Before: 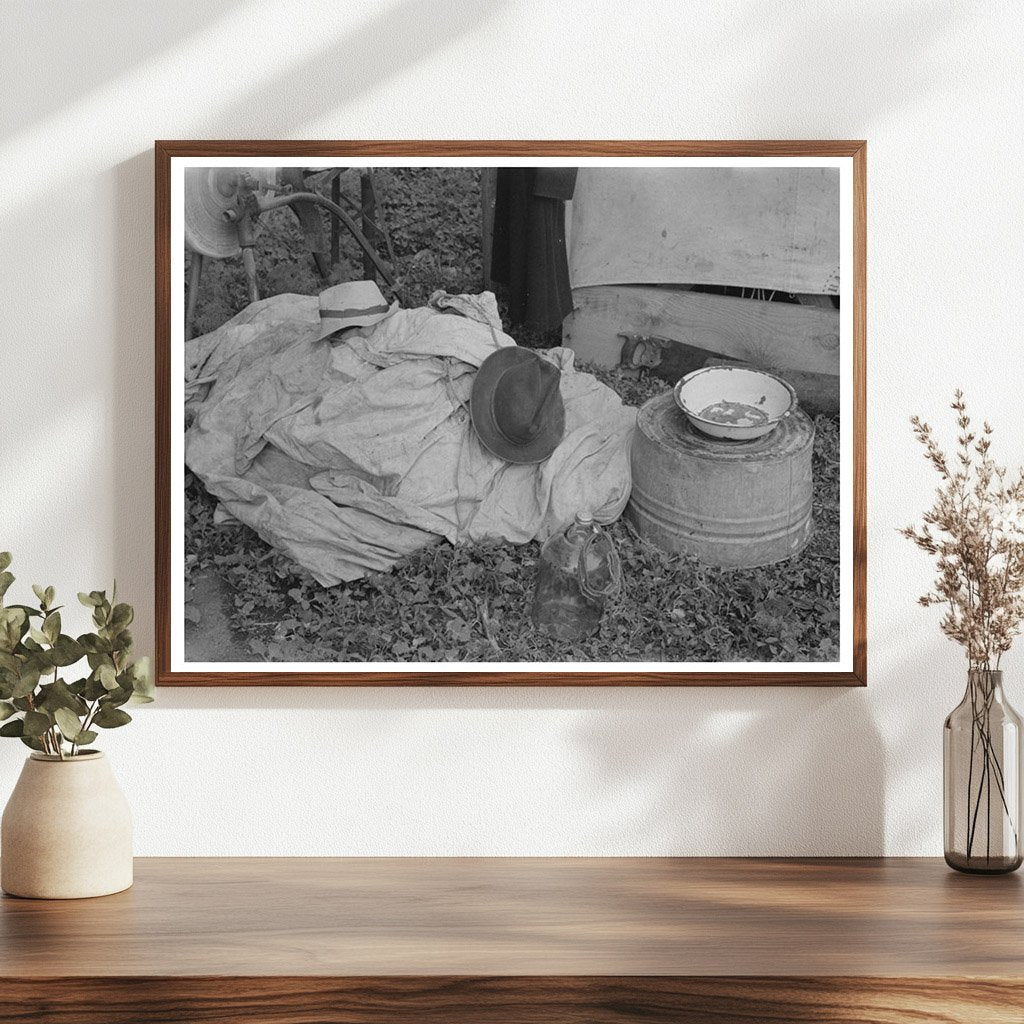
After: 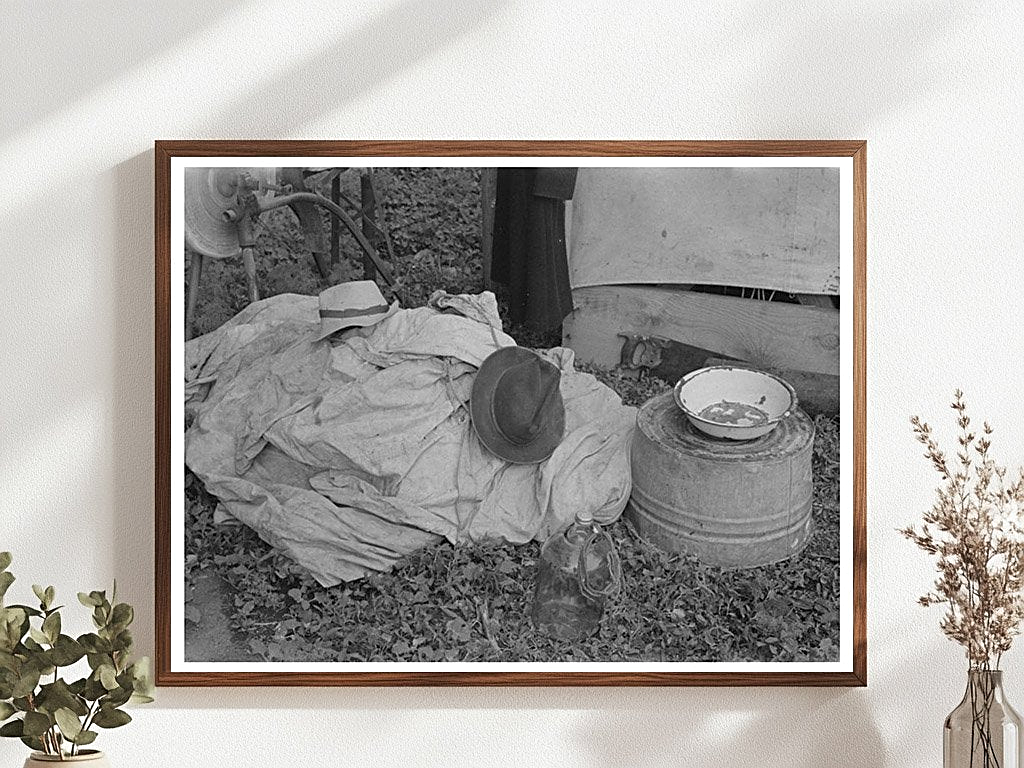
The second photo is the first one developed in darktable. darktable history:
tone equalizer: mask exposure compensation -0.494 EV
crop: bottom 24.98%
sharpen: on, module defaults
